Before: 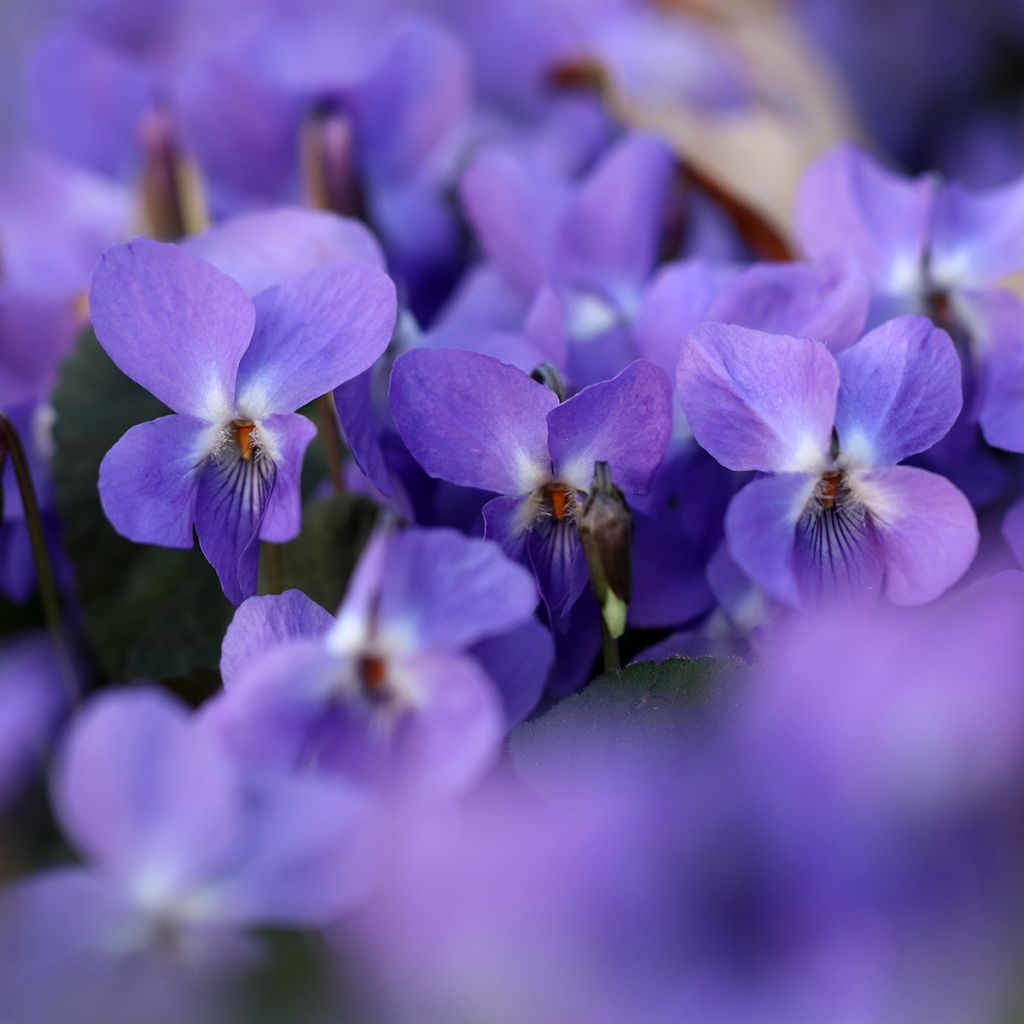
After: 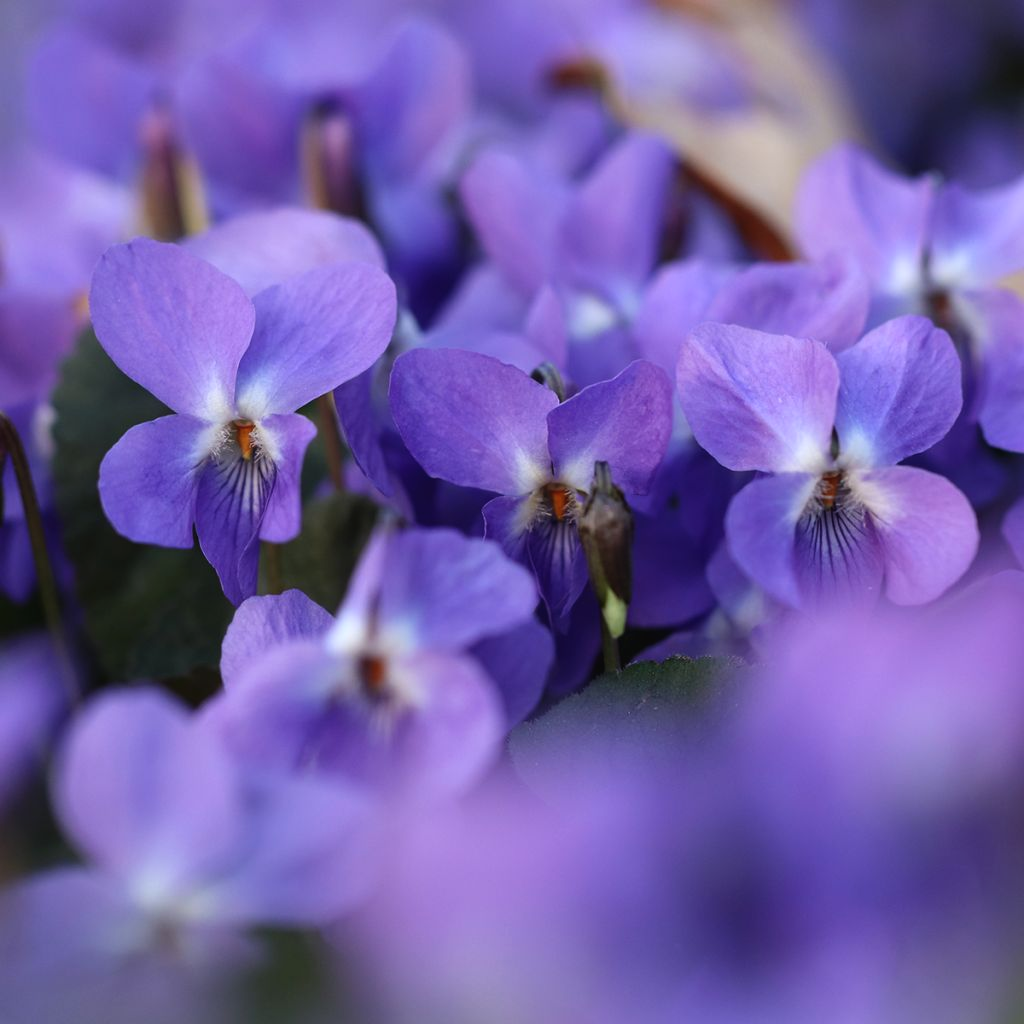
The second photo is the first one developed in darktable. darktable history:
exposure: black level correction -0.003, exposure 0.044 EV, compensate highlight preservation false
